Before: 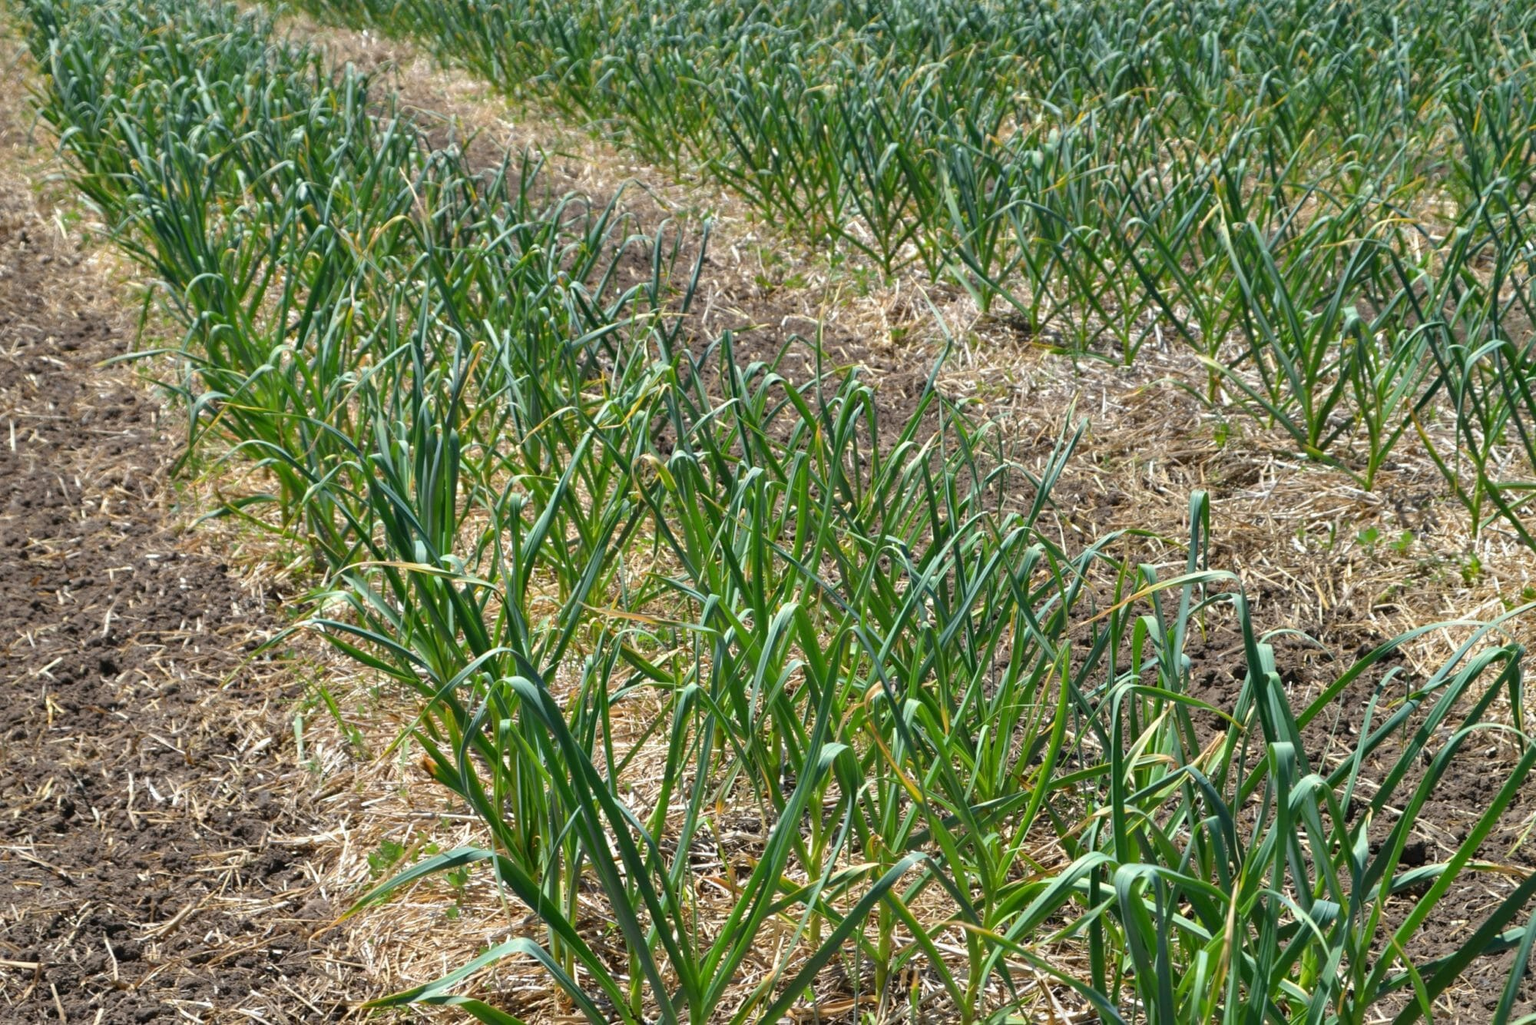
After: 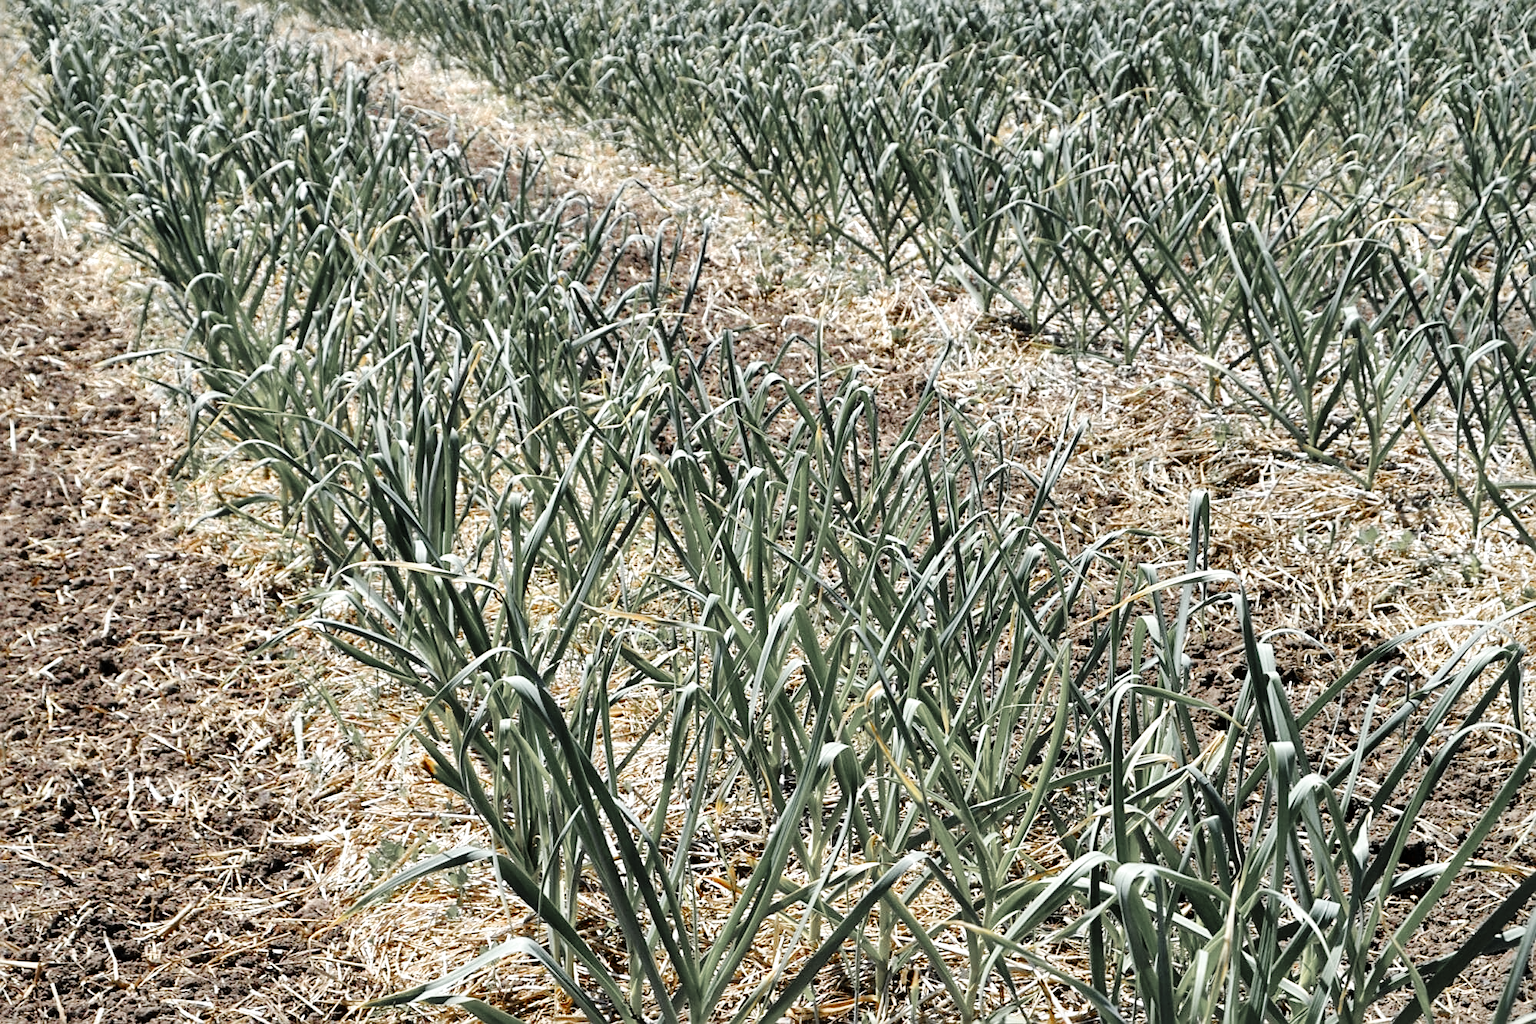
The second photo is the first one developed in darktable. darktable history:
sharpen: on, module defaults
base curve: curves: ch0 [(0, 0) (0.036, 0.025) (0.121, 0.166) (0.206, 0.329) (0.605, 0.79) (1, 1)], preserve colors none
color zones: curves: ch1 [(0, 0.638) (0.193, 0.442) (0.286, 0.15) (0.429, 0.14) (0.571, 0.142) (0.714, 0.154) (0.857, 0.175) (1, 0.638)]
local contrast: mode bilateral grid, contrast 20, coarseness 50, detail 150%, midtone range 0.2
